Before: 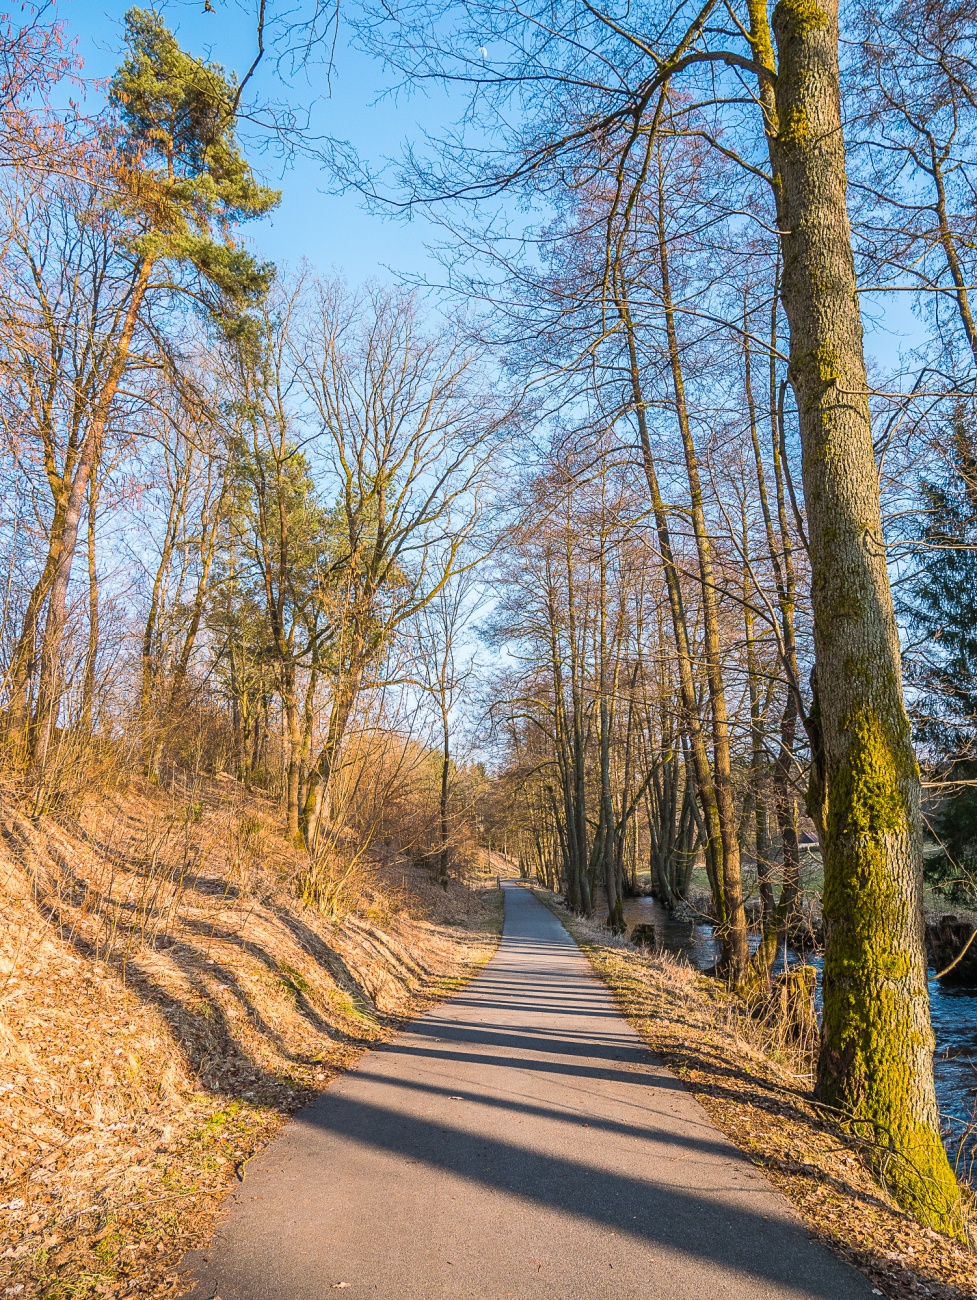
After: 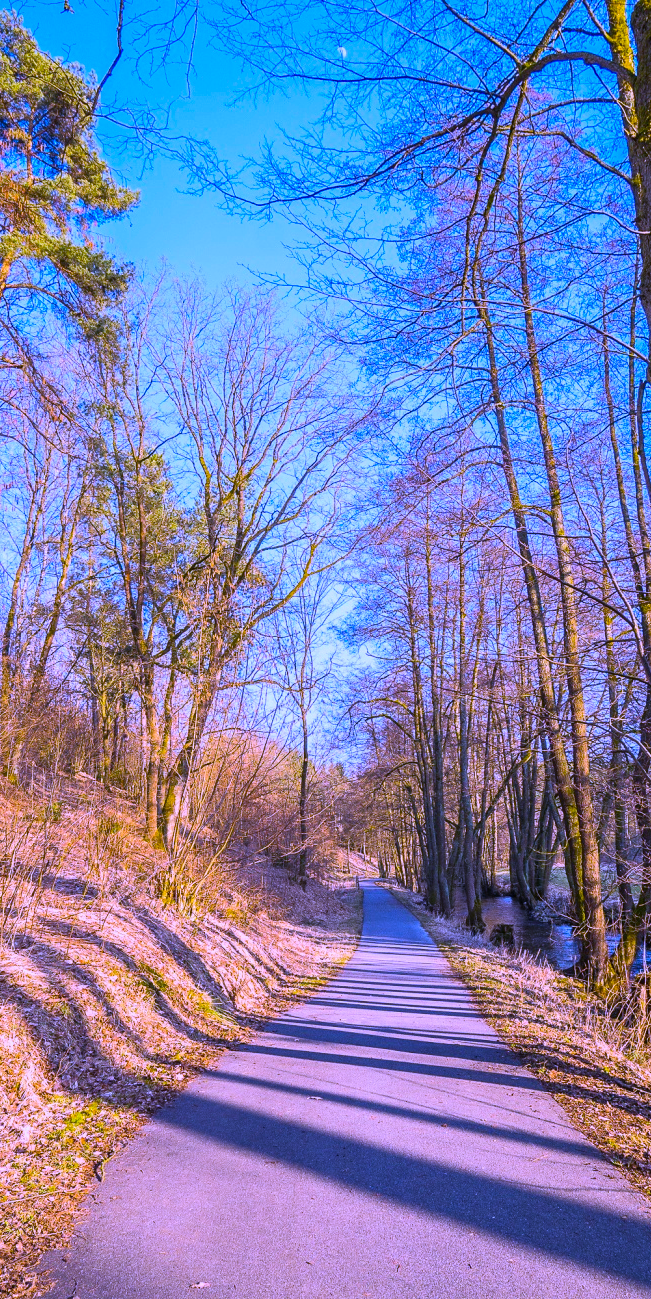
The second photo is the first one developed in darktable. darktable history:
crop and rotate: left 14.436%, right 18.898%
white balance: red 0.98, blue 1.61
color balance rgb: perceptual saturation grading › global saturation 30%, global vibrance 20%
